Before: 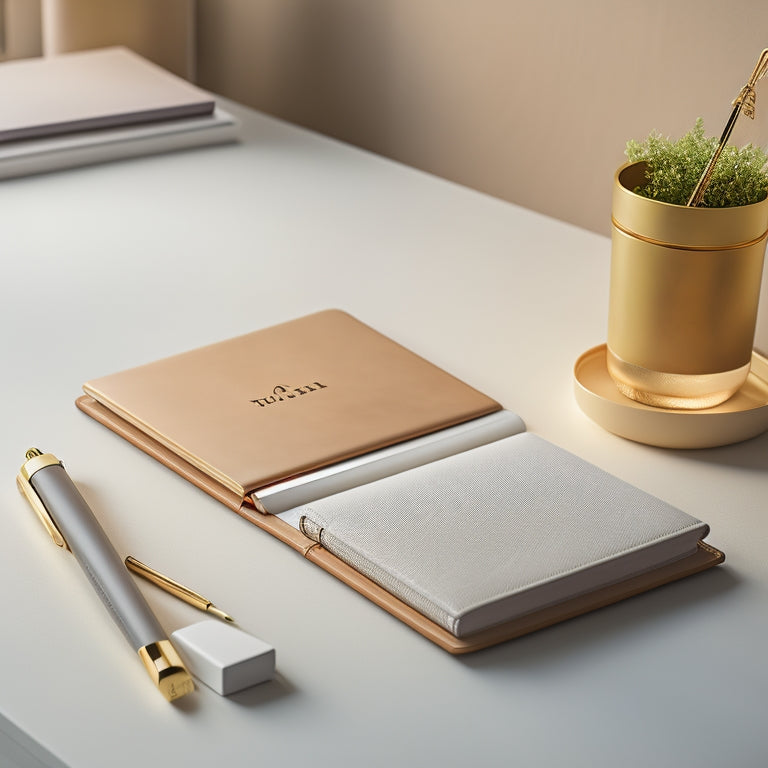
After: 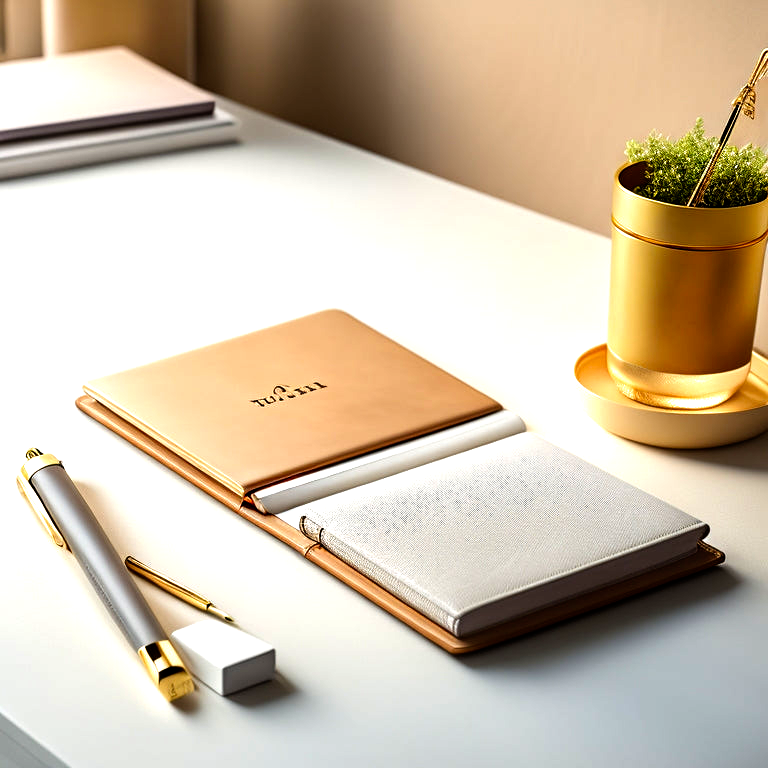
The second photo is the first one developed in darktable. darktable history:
filmic rgb: black relative exposure -8.2 EV, white relative exposure 2.22 EV, hardness 7.04, latitude 86%, contrast 1.684, highlights saturation mix -3.79%, shadows ↔ highlights balance -2.71%, add noise in highlights 0.001, preserve chrominance no, color science v3 (2019), use custom middle-gray values true, iterations of high-quality reconstruction 0, contrast in highlights soft
